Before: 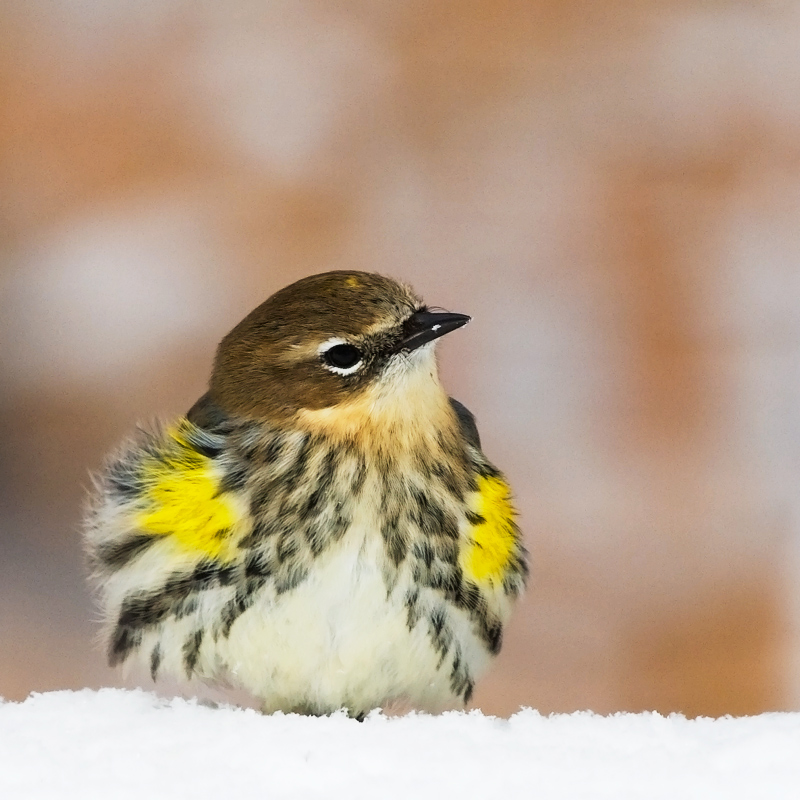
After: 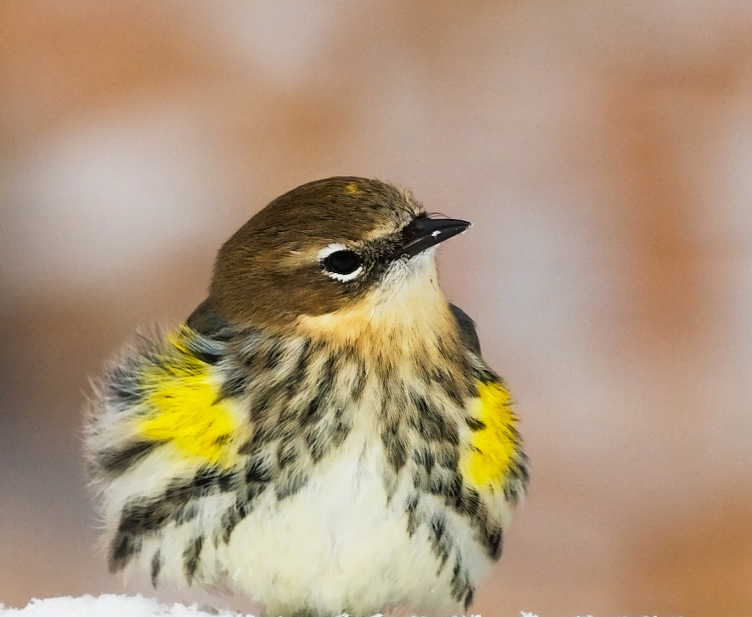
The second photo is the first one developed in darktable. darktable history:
local contrast: mode bilateral grid, contrast 19, coarseness 50, detail 101%, midtone range 0.2
crop and rotate: angle 0.083°, top 11.698%, right 5.81%, bottom 11.021%
